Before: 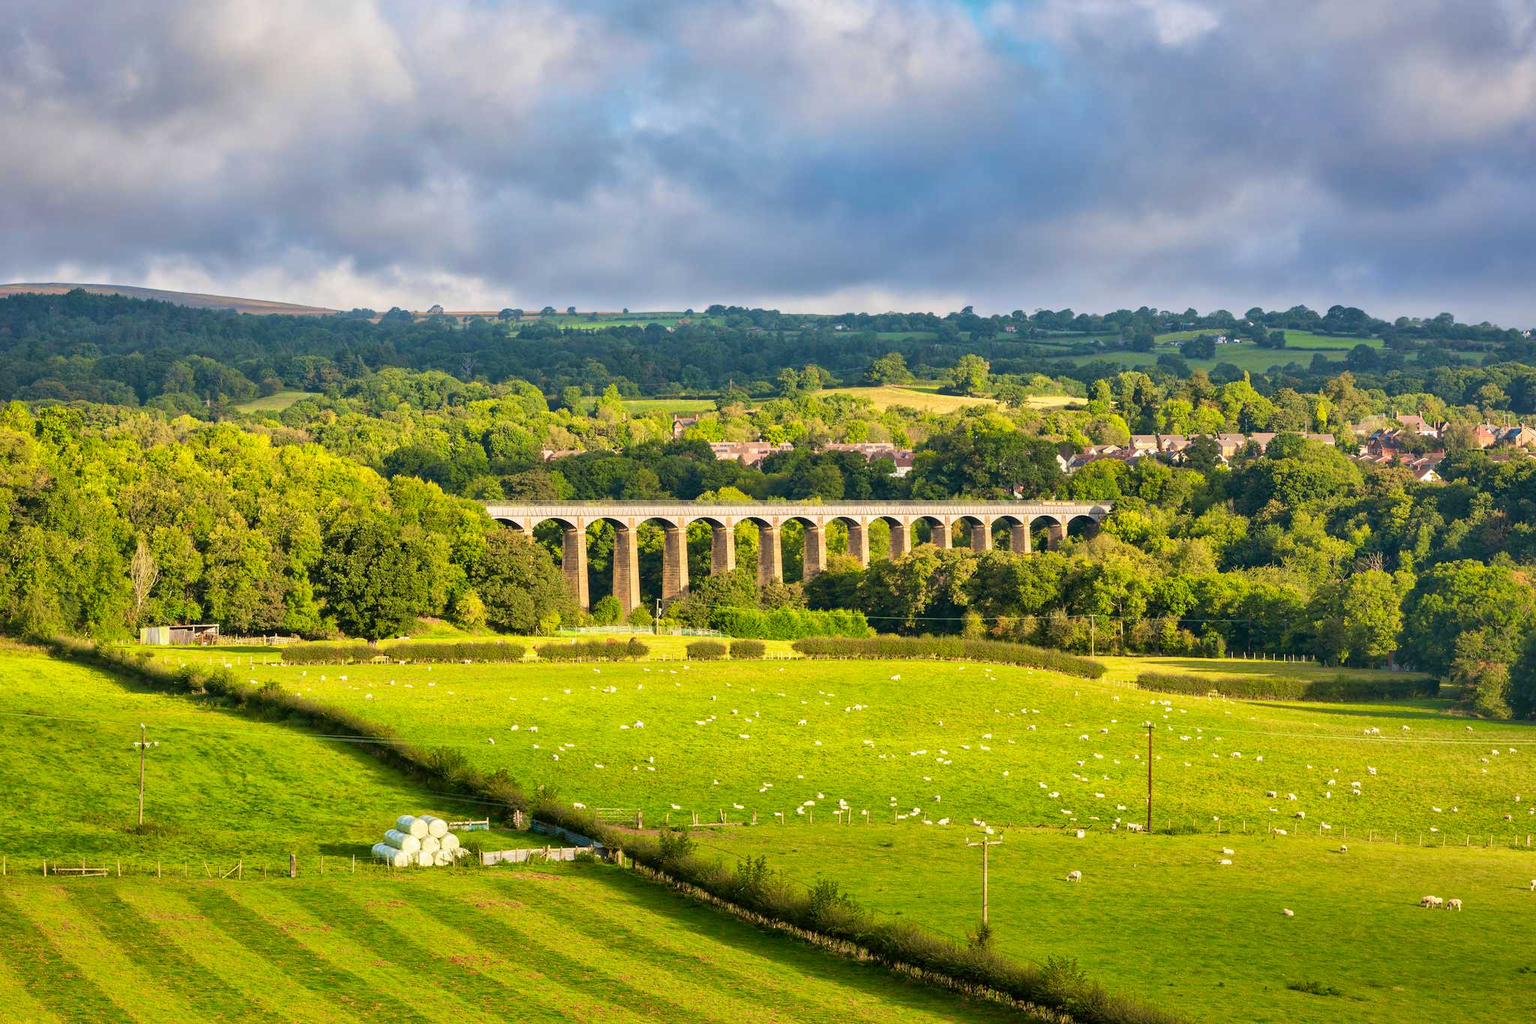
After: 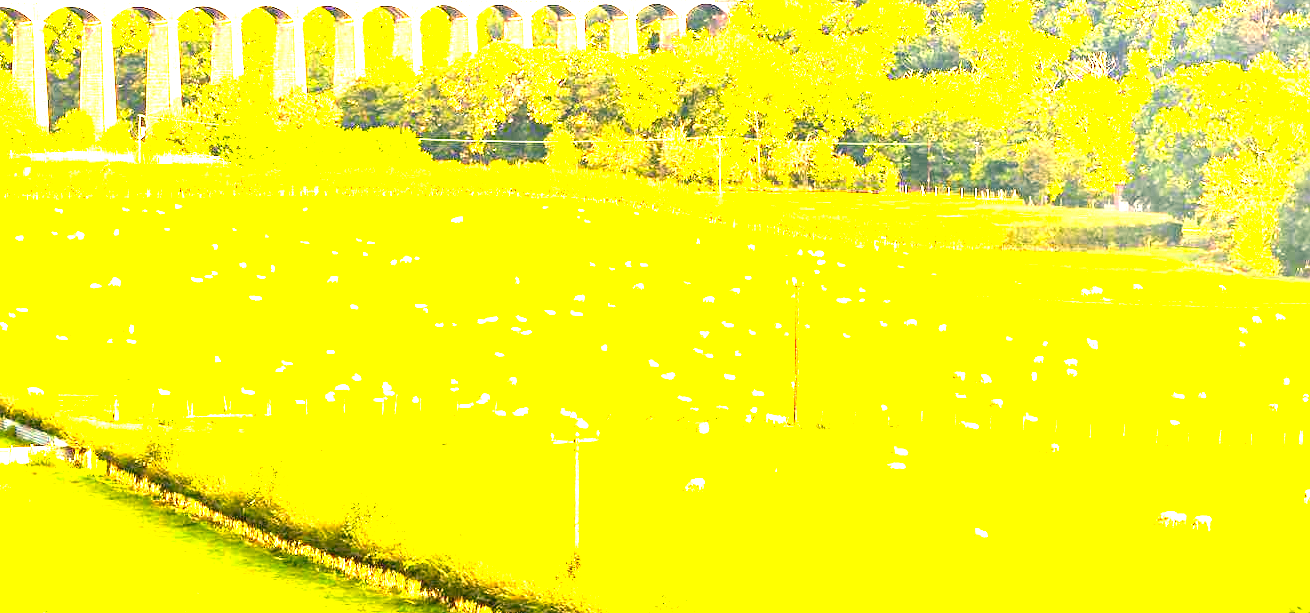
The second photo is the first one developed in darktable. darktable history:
crop and rotate: left 36%, top 50.137%, bottom 4.939%
color correction: highlights a* 20.84, highlights b* 19.46
exposure: black level correction 0, exposure 4.098 EV, compensate highlight preservation false
color calibration: x 0.329, y 0.343, temperature 5599.52 K
